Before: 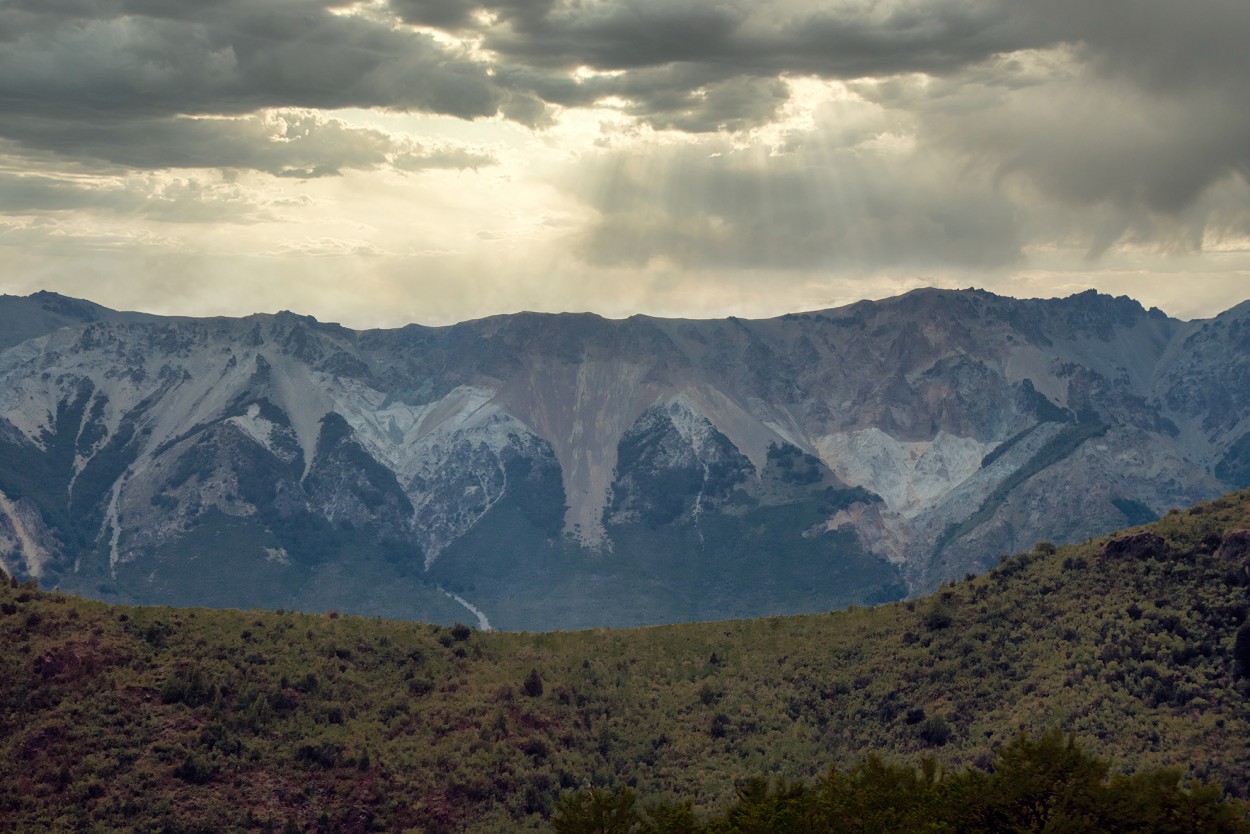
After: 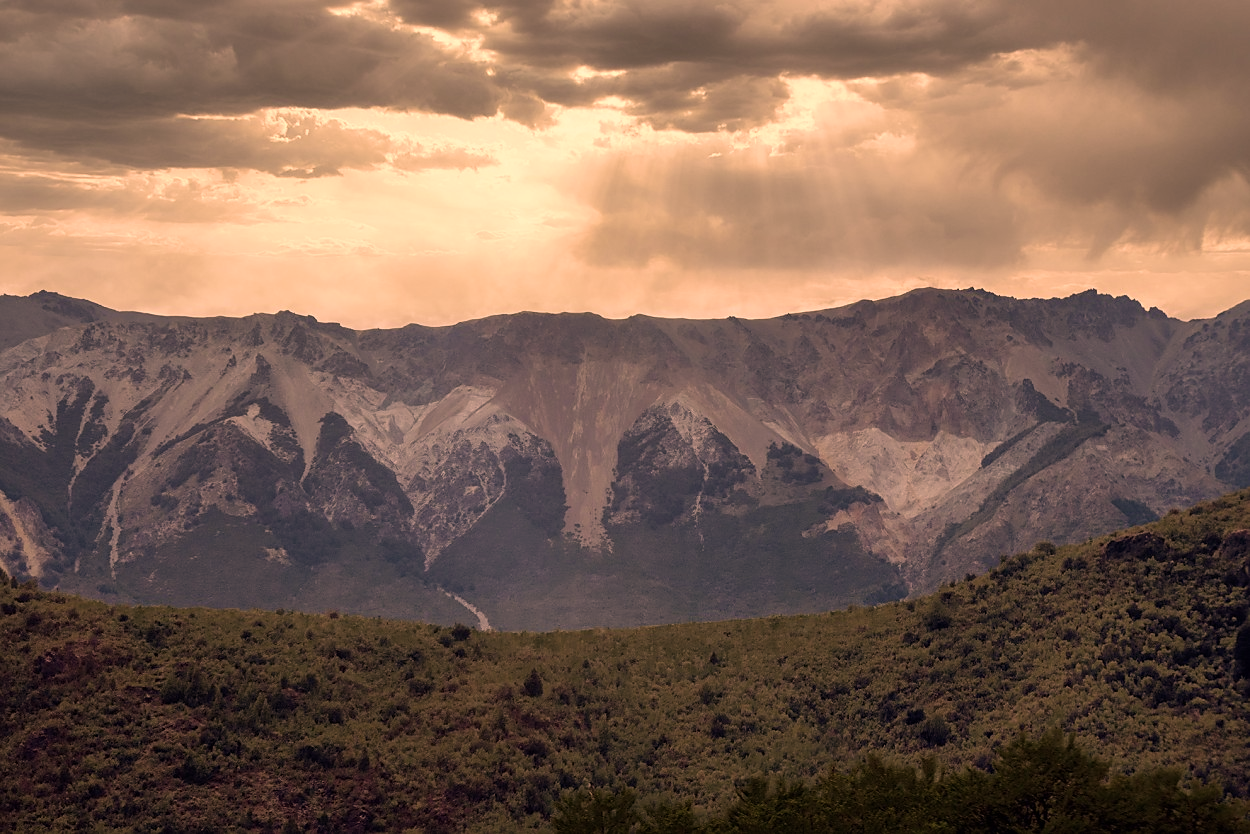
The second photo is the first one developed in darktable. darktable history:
sharpen: radius 1.559, amount 0.373, threshold 1.271
color correction: highlights a* 21.88, highlights b* 22.25
contrast brightness saturation: contrast 0.1, saturation -0.36
velvia: on, module defaults
